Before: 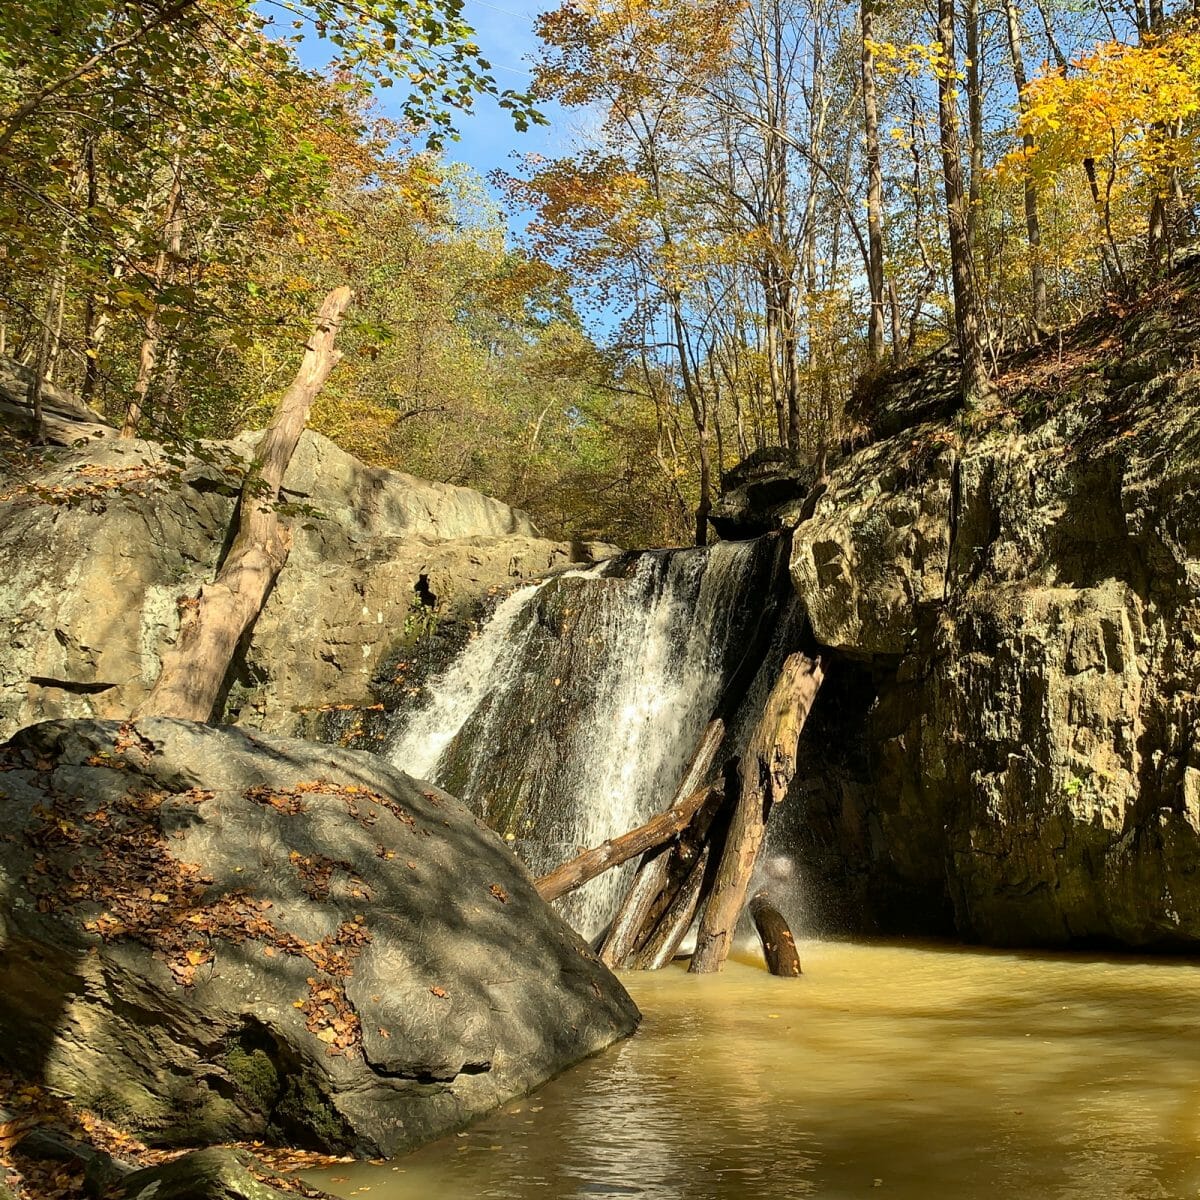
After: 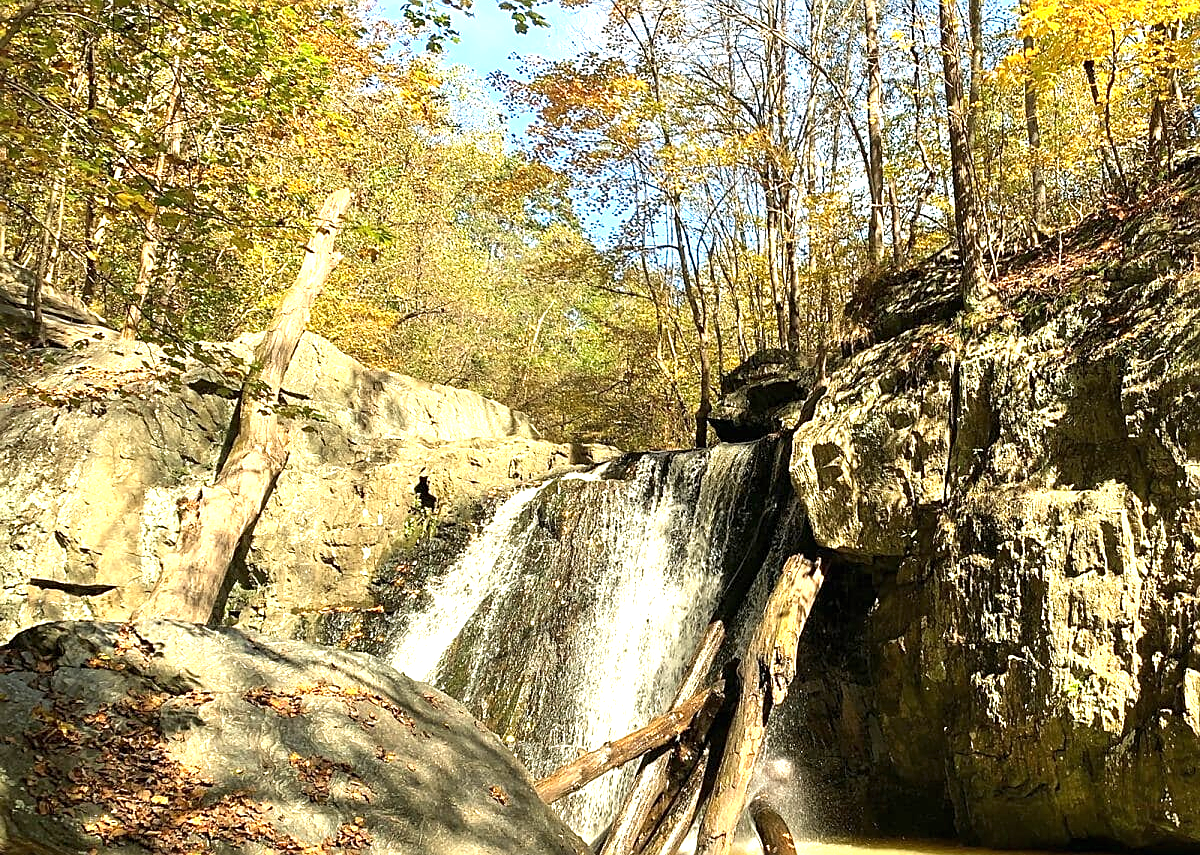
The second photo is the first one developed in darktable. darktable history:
sharpen: on, module defaults
crop and rotate: top 8.172%, bottom 20.557%
exposure: black level correction 0, exposure 1.102 EV, compensate highlight preservation false
